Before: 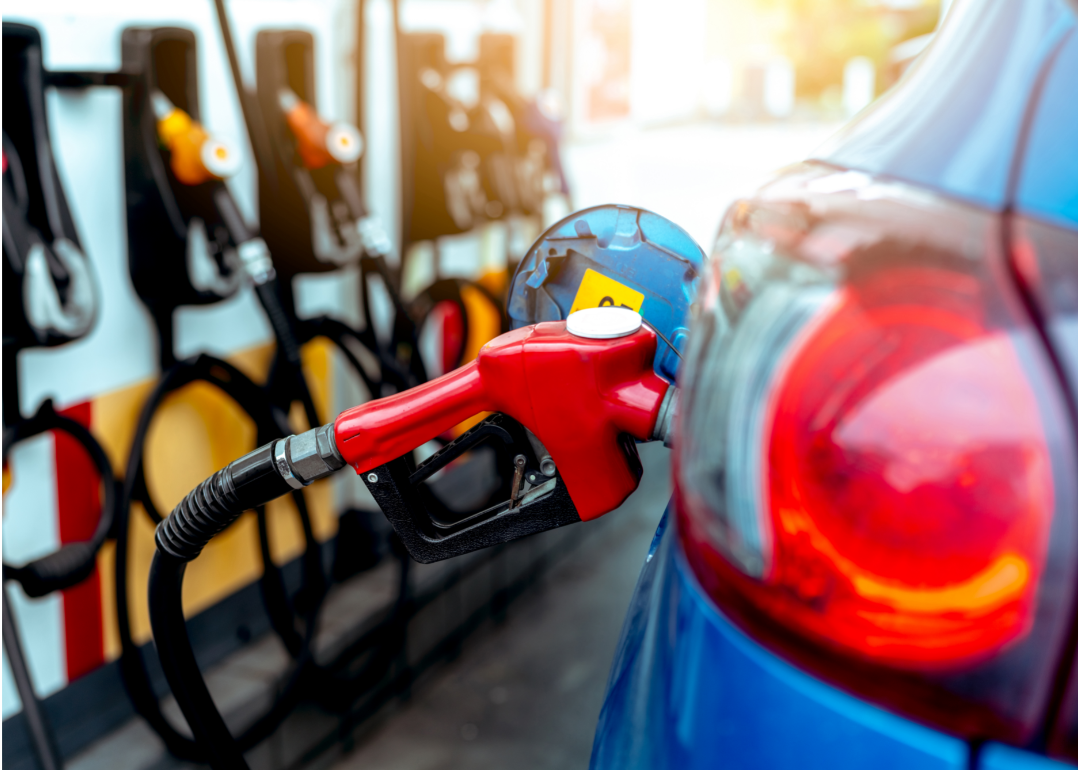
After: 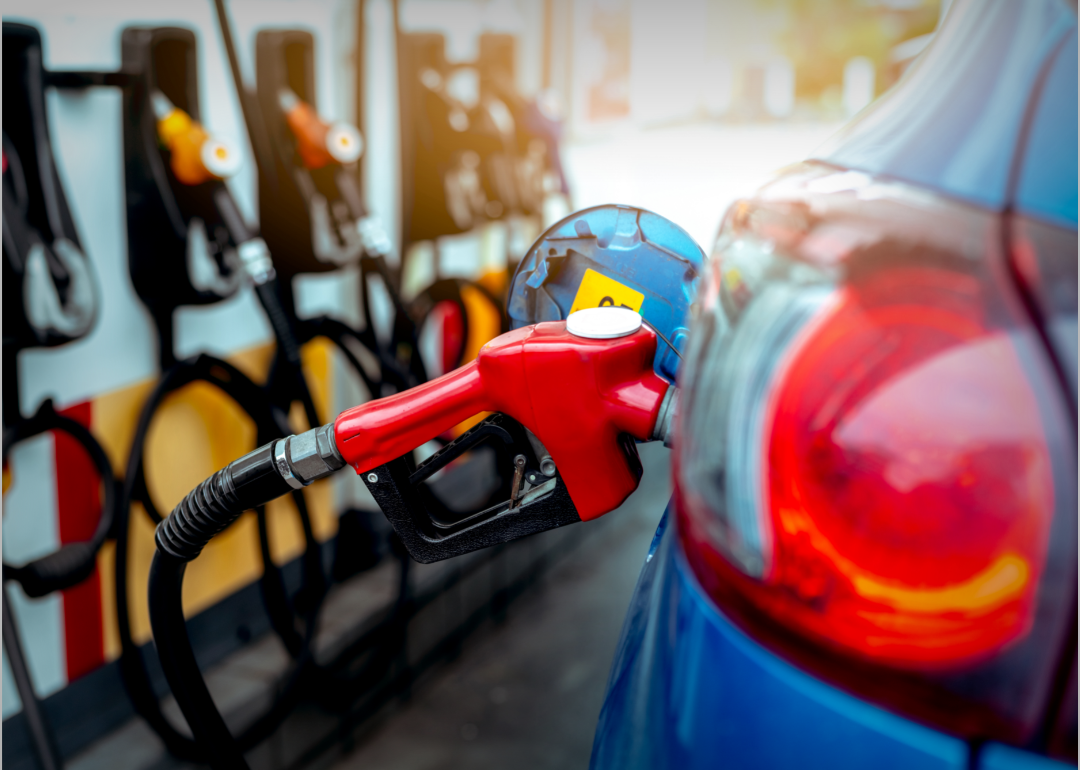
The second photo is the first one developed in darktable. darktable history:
vignetting: fall-off start 52.52%, brightness -0.555, saturation -0.002, automatic ratio true, width/height ratio 1.315, shape 0.214
